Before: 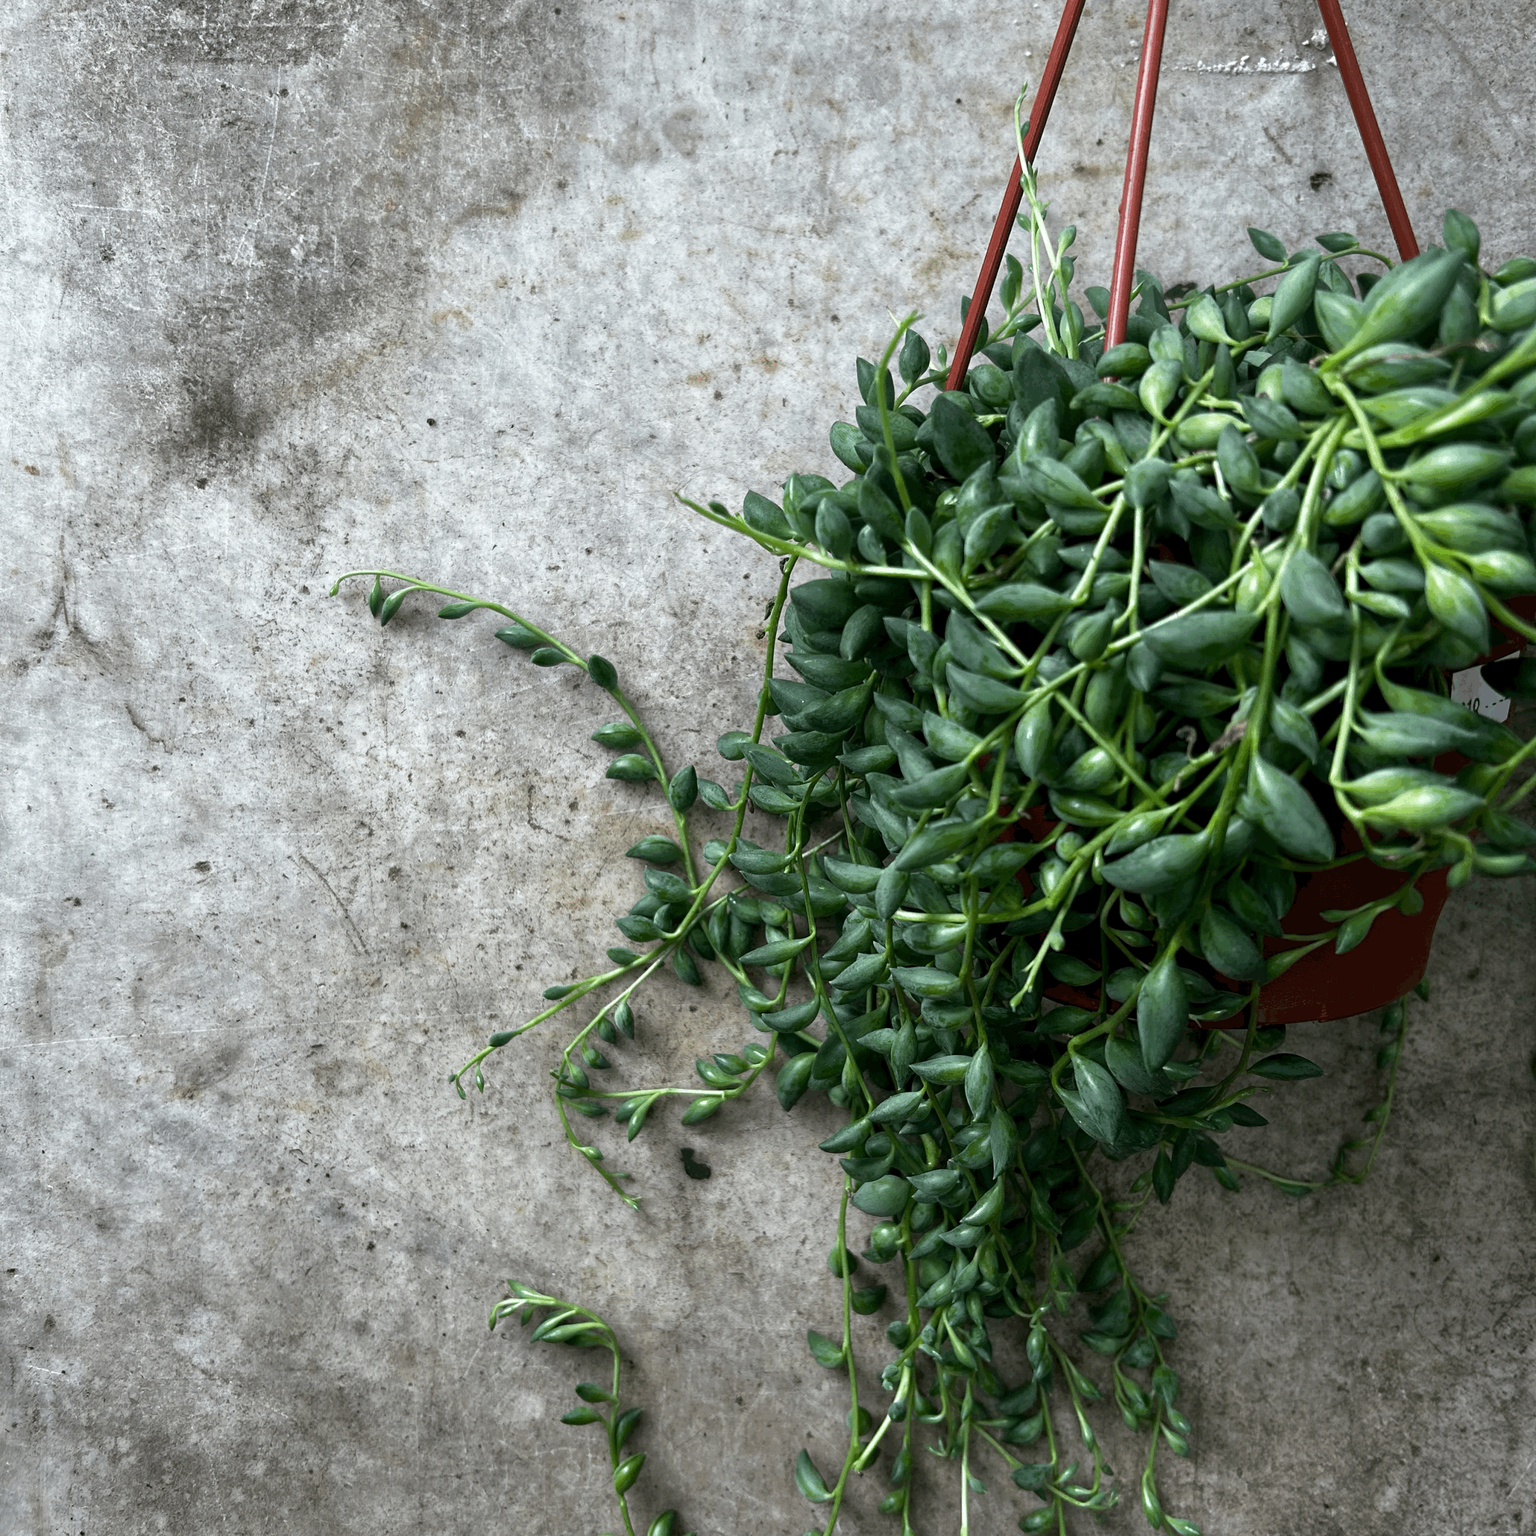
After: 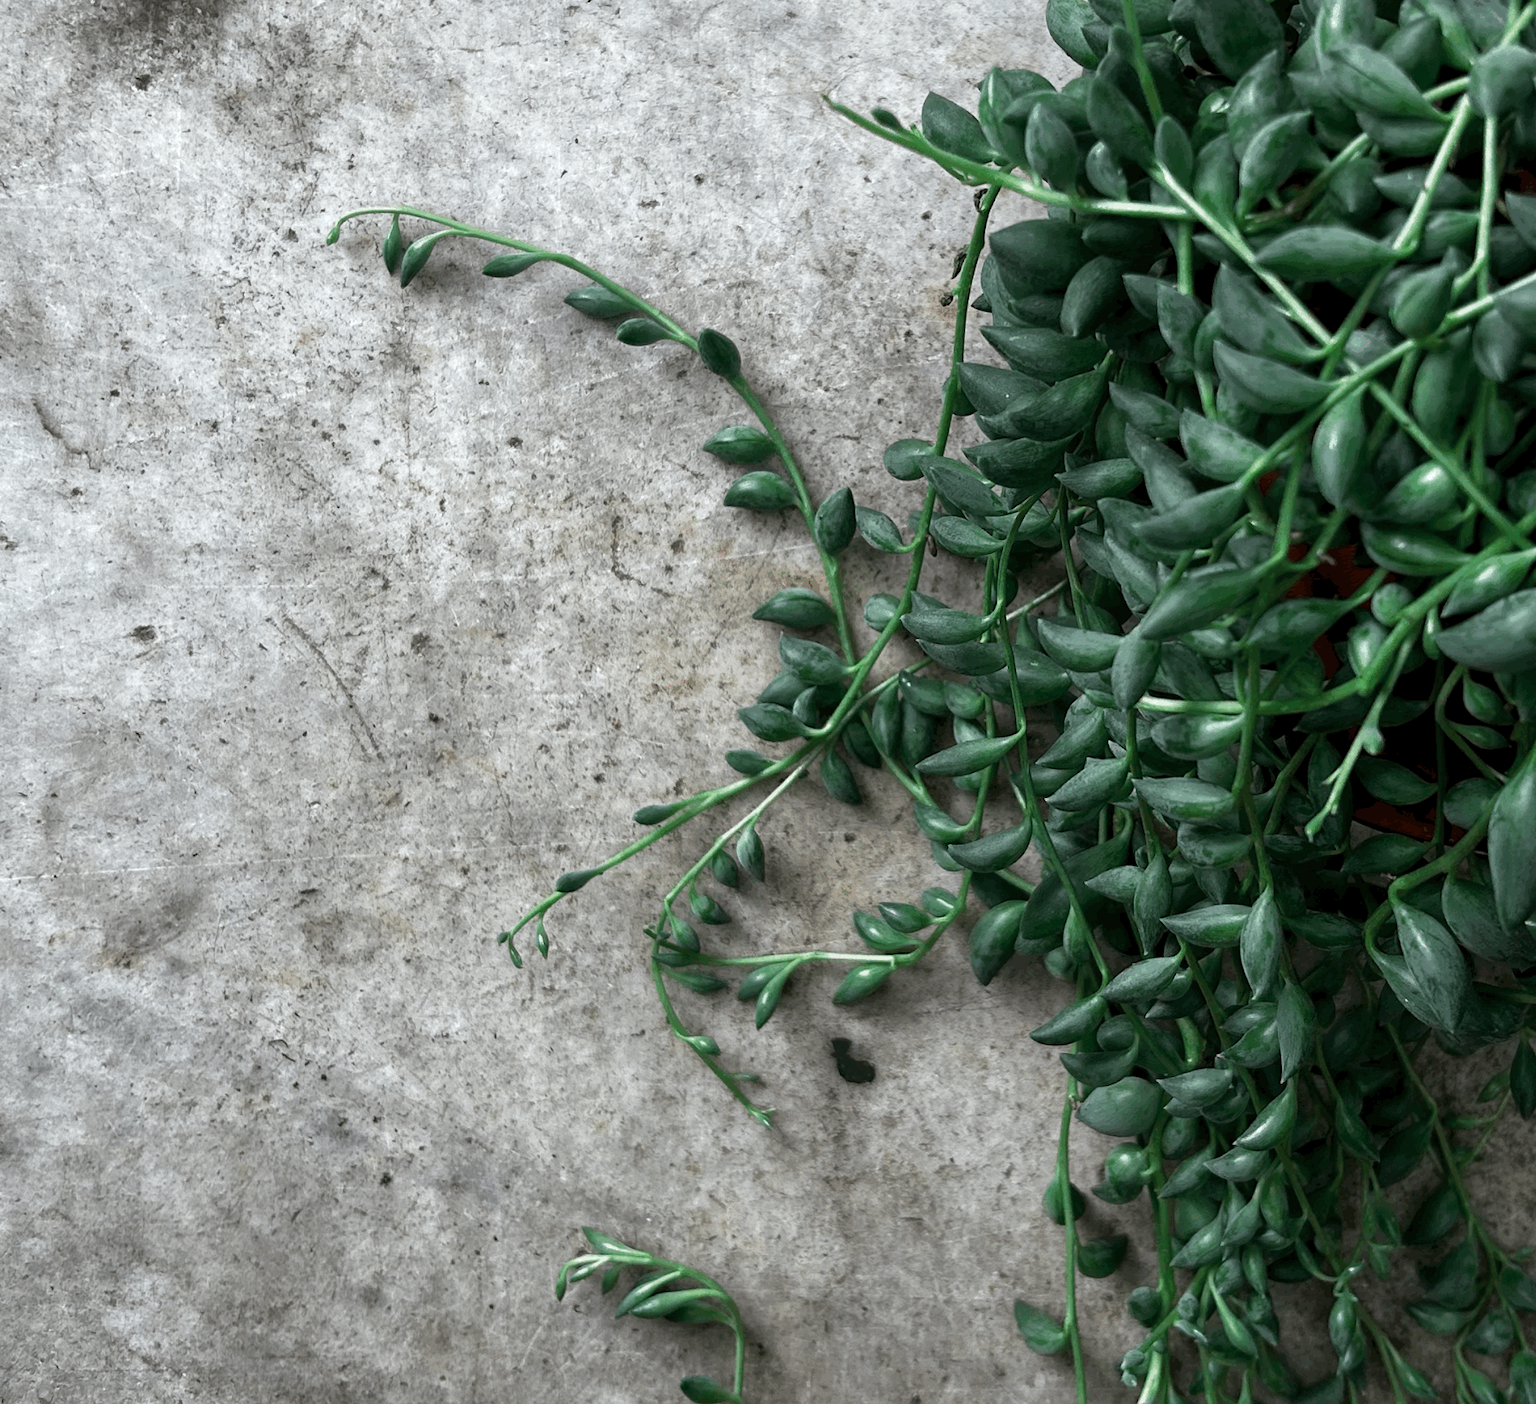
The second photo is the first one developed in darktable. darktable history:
color zones: curves: ch0 [(0, 0.5) (0.125, 0.4) (0.25, 0.5) (0.375, 0.4) (0.5, 0.4) (0.625, 0.6) (0.75, 0.6) (0.875, 0.5)]; ch1 [(0, 0.4) (0.125, 0.5) (0.25, 0.4) (0.375, 0.4) (0.5, 0.4) (0.625, 0.4) (0.75, 0.5) (0.875, 0.4)]; ch2 [(0, 0.6) (0.125, 0.5) (0.25, 0.5) (0.375, 0.6) (0.5, 0.6) (0.625, 0.5) (0.75, 0.5) (0.875, 0.5)]
crop: left 6.706%, top 27.77%, right 23.755%, bottom 8.642%
